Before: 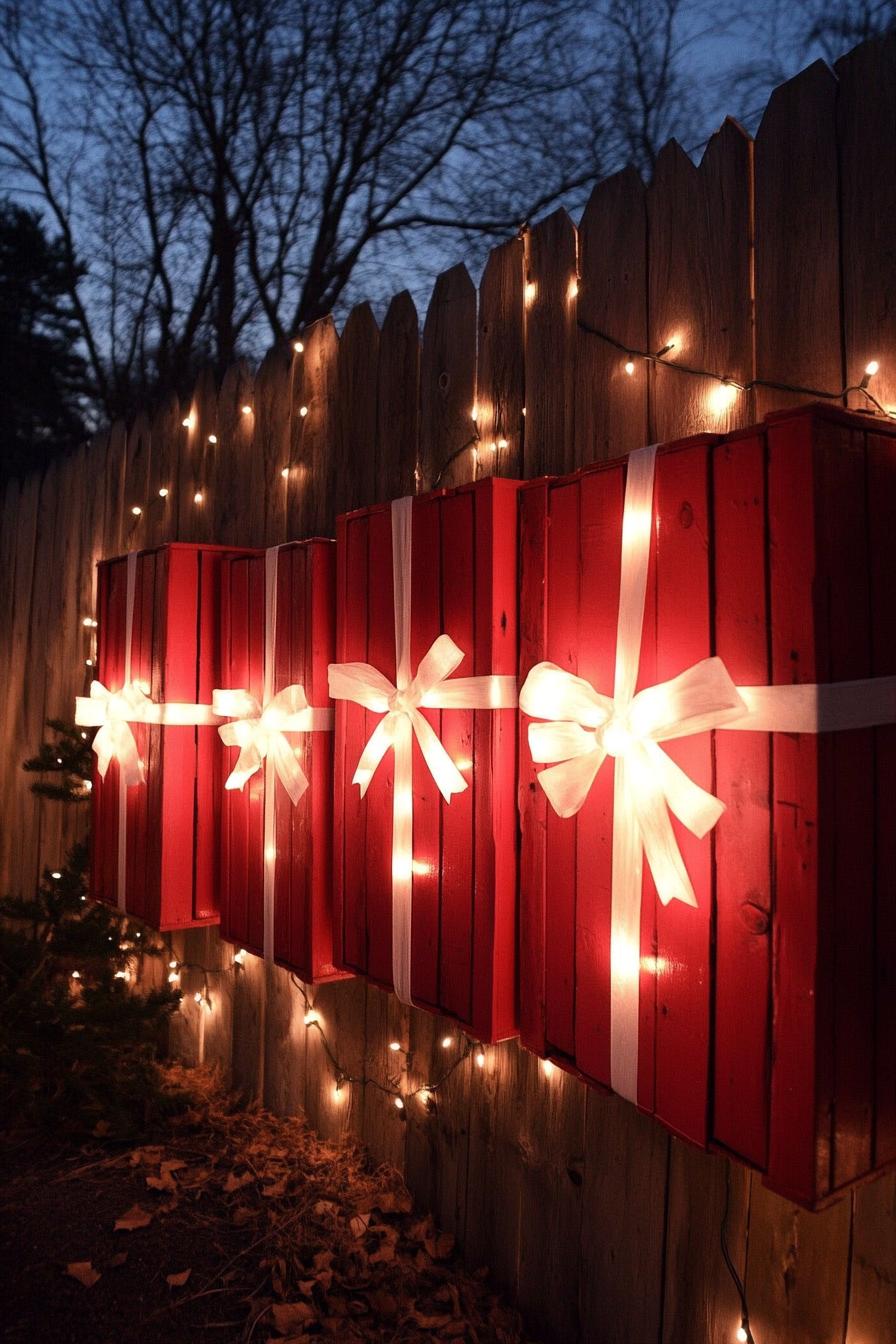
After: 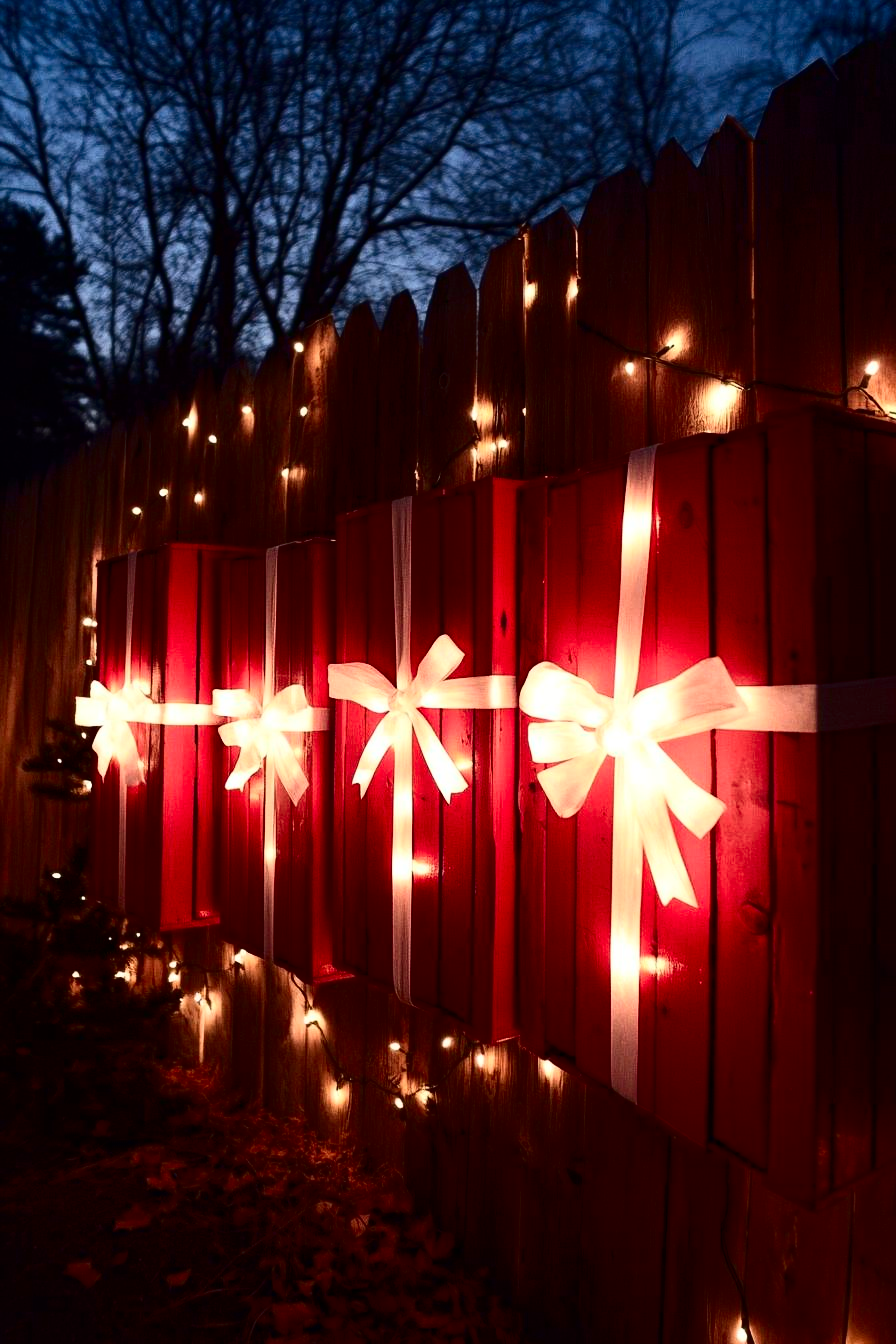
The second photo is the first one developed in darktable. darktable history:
contrast brightness saturation: contrast 0.309, brightness -0.079, saturation 0.17
